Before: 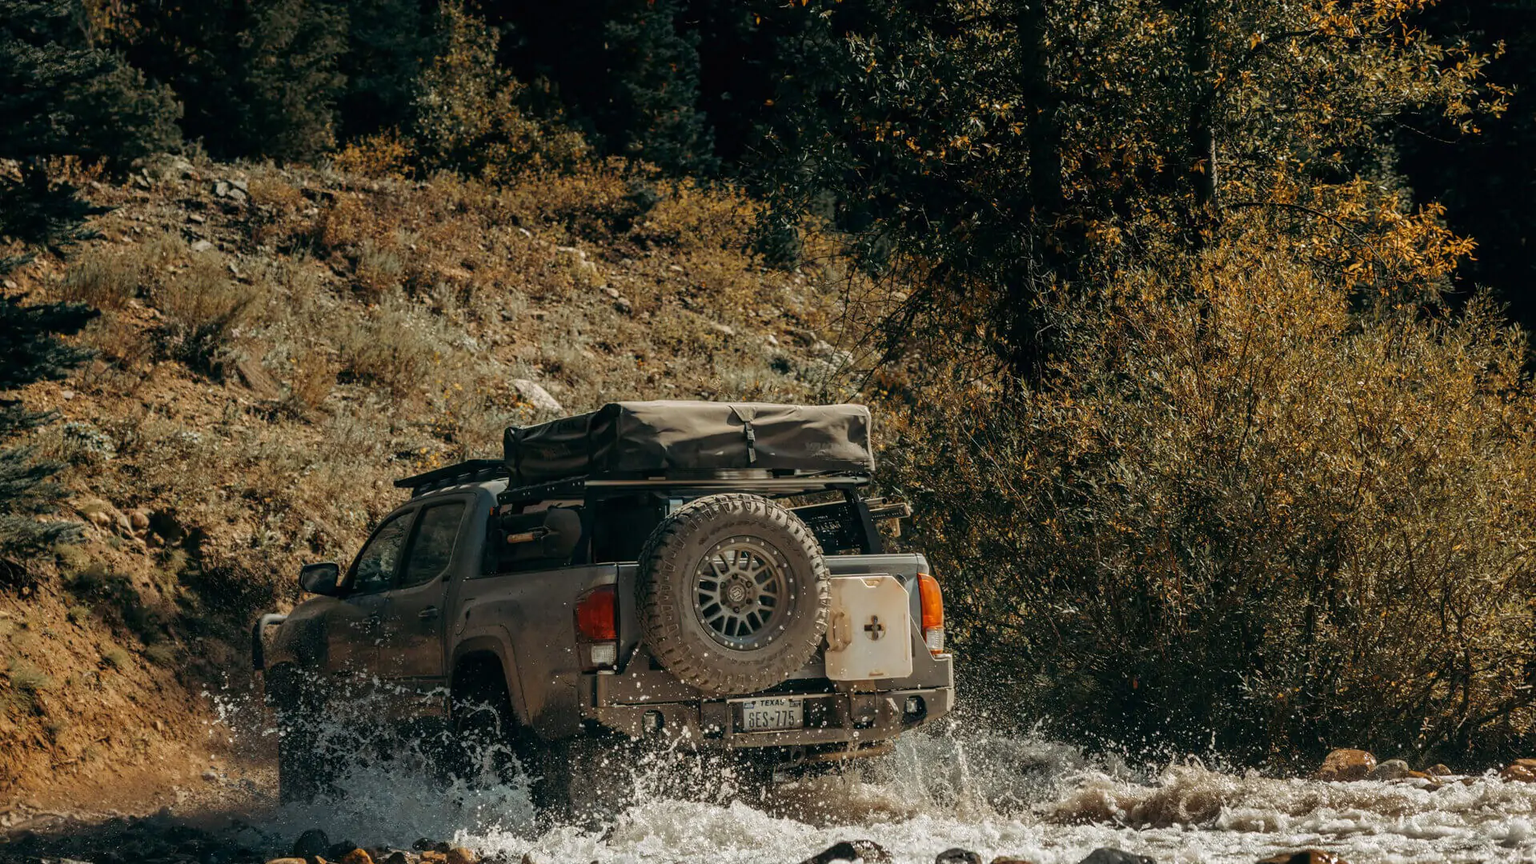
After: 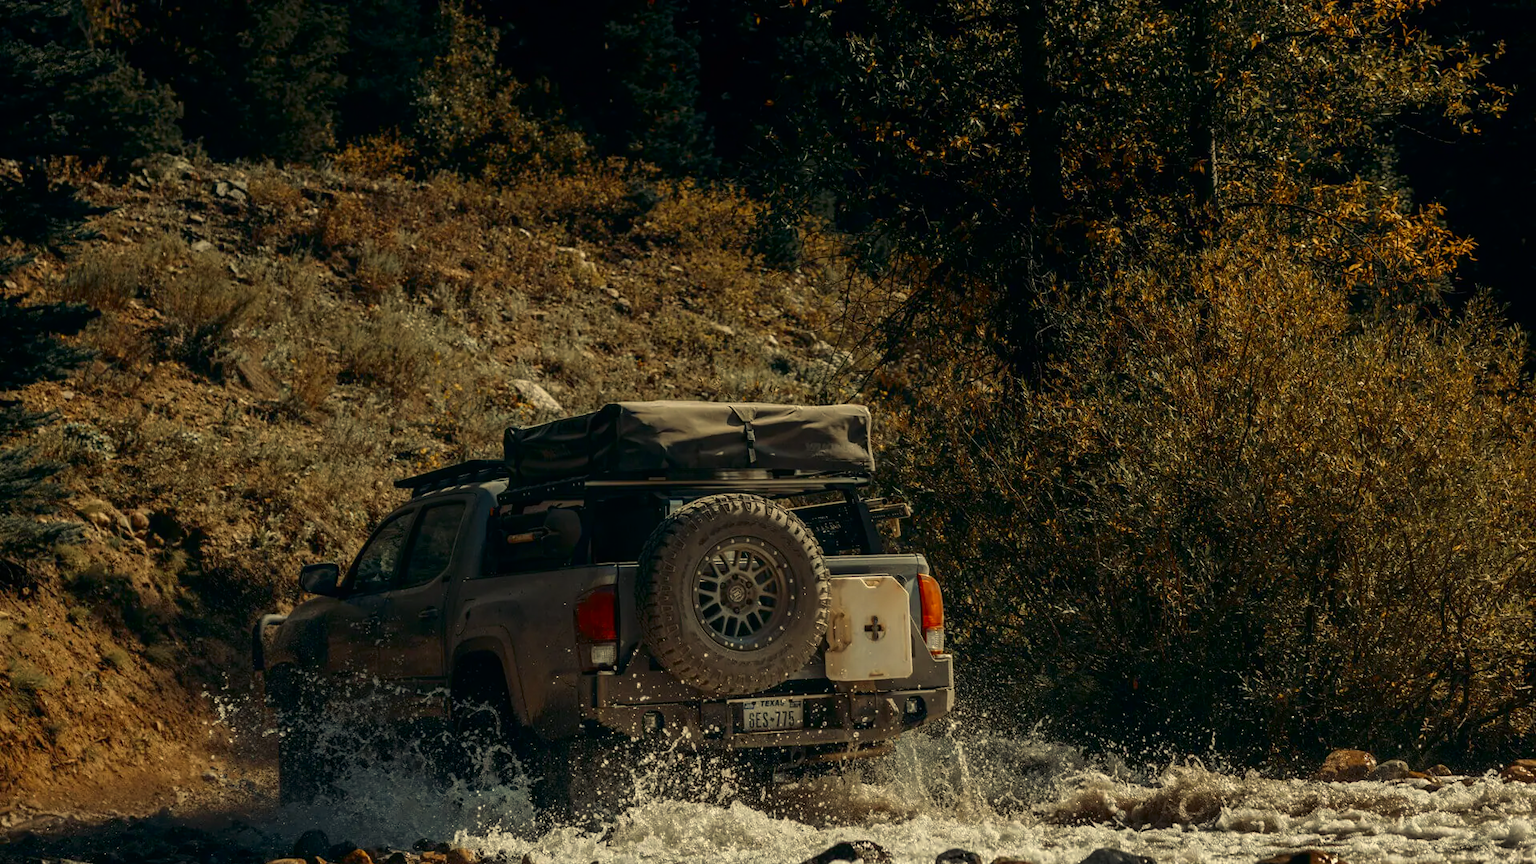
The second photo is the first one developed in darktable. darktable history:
color balance rgb: shadows lift › chroma 2%, shadows lift › hue 263°, highlights gain › chroma 8%, highlights gain › hue 84°, linear chroma grading › global chroma -15%, saturation formula JzAzBz (2021)
contrast brightness saturation: brightness -0.2, saturation 0.08
local contrast: mode bilateral grid, contrast 100, coarseness 100, detail 94%, midtone range 0.2
